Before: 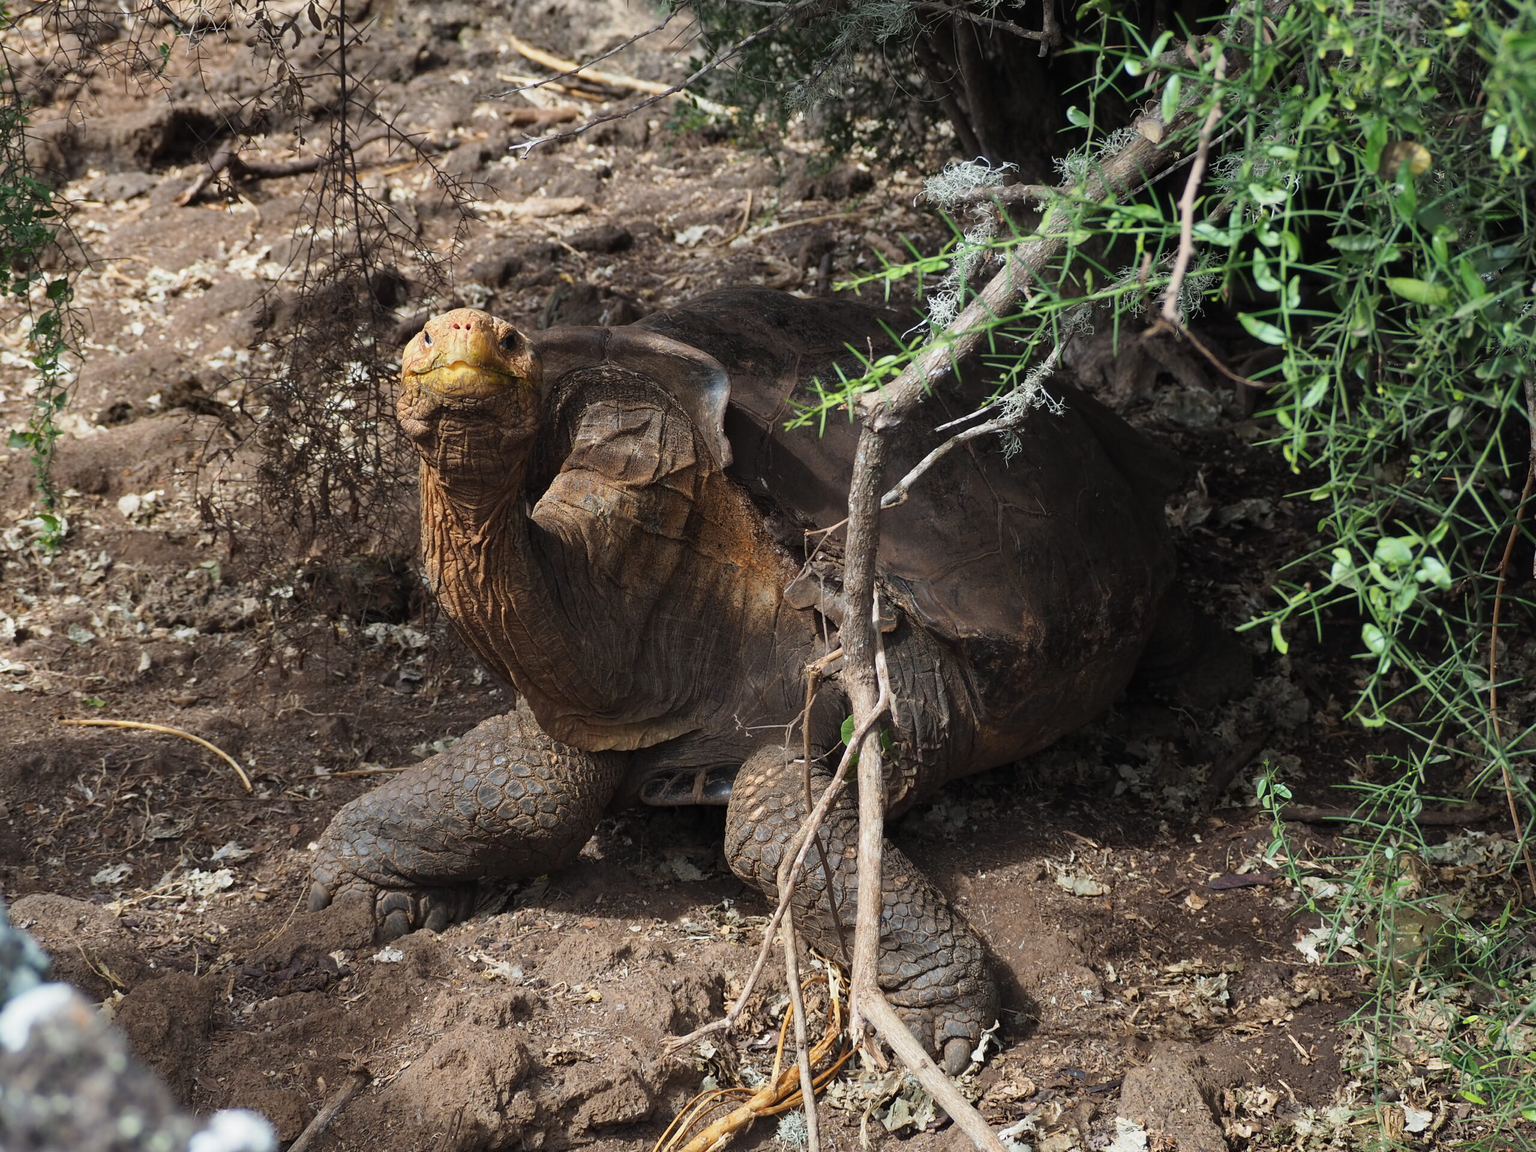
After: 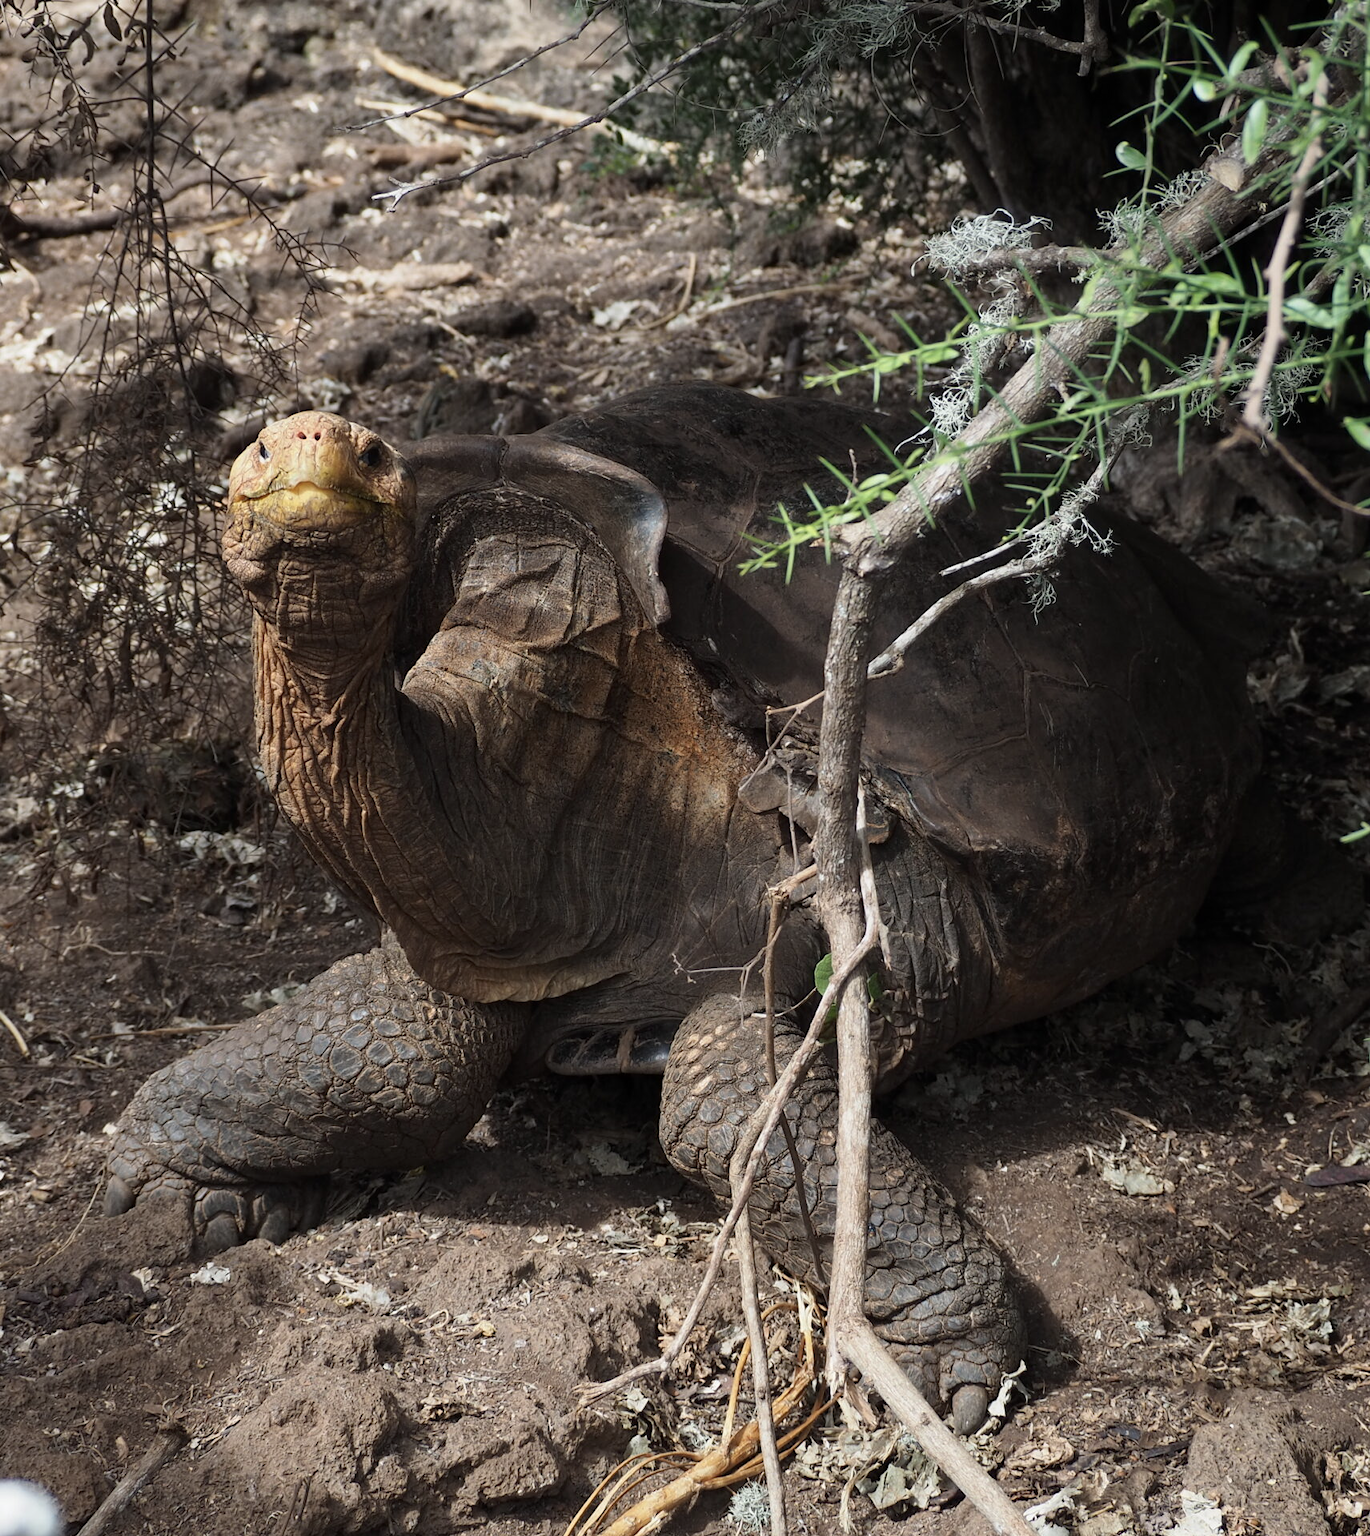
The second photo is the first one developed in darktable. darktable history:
exposure: black level correction 0.001, exposure 0.016 EV, compensate highlight preservation false
contrast brightness saturation: contrast 0.065, brightness -0.012, saturation -0.226
crop and rotate: left 15.007%, right 18.09%
